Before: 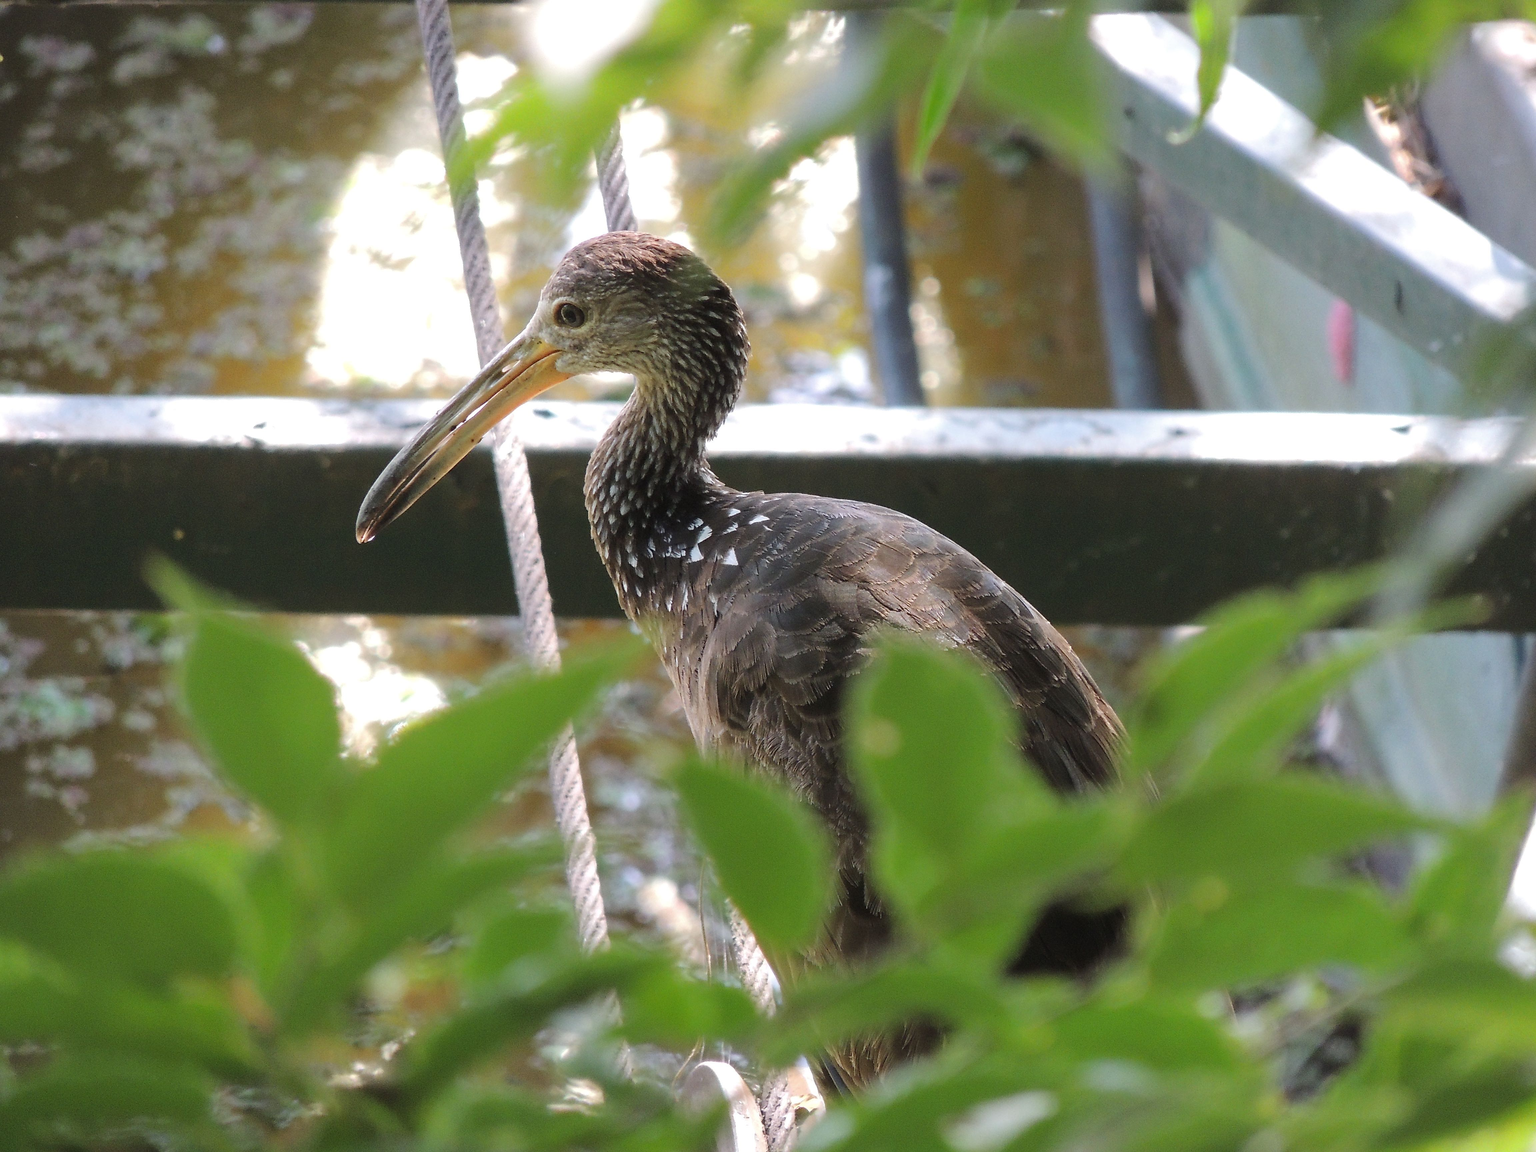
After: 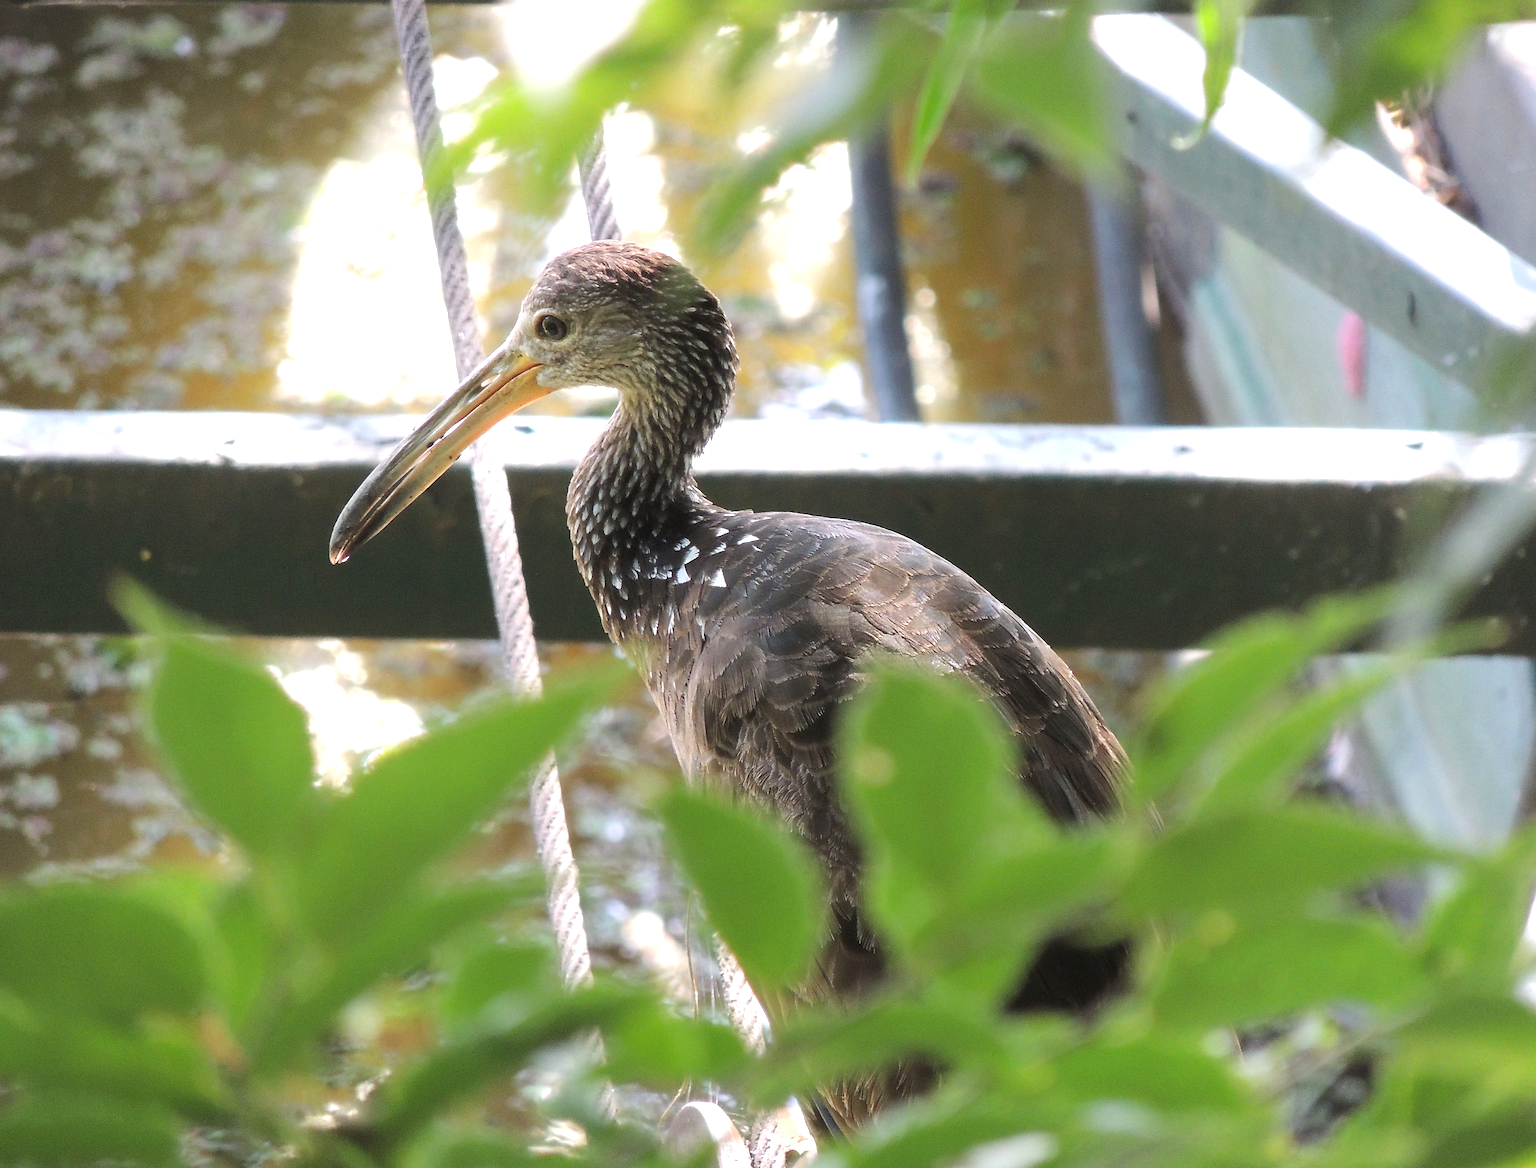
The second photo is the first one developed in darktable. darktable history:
haze removal: strength -0.05
crop and rotate: left 2.536%, right 1.107%, bottom 2.246%
exposure: black level correction 0.001, exposure 0.5 EV, compensate exposure bias true, compensate highlight preservation false
